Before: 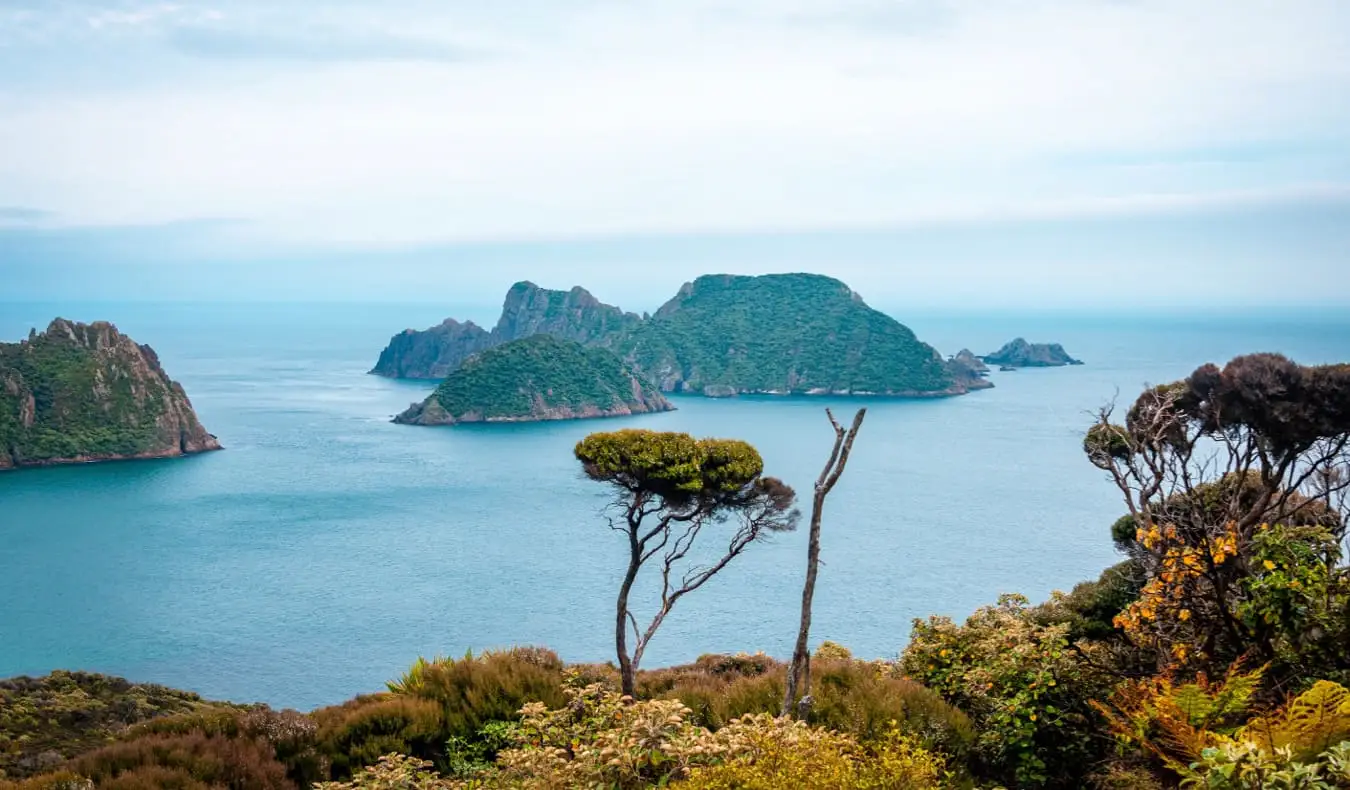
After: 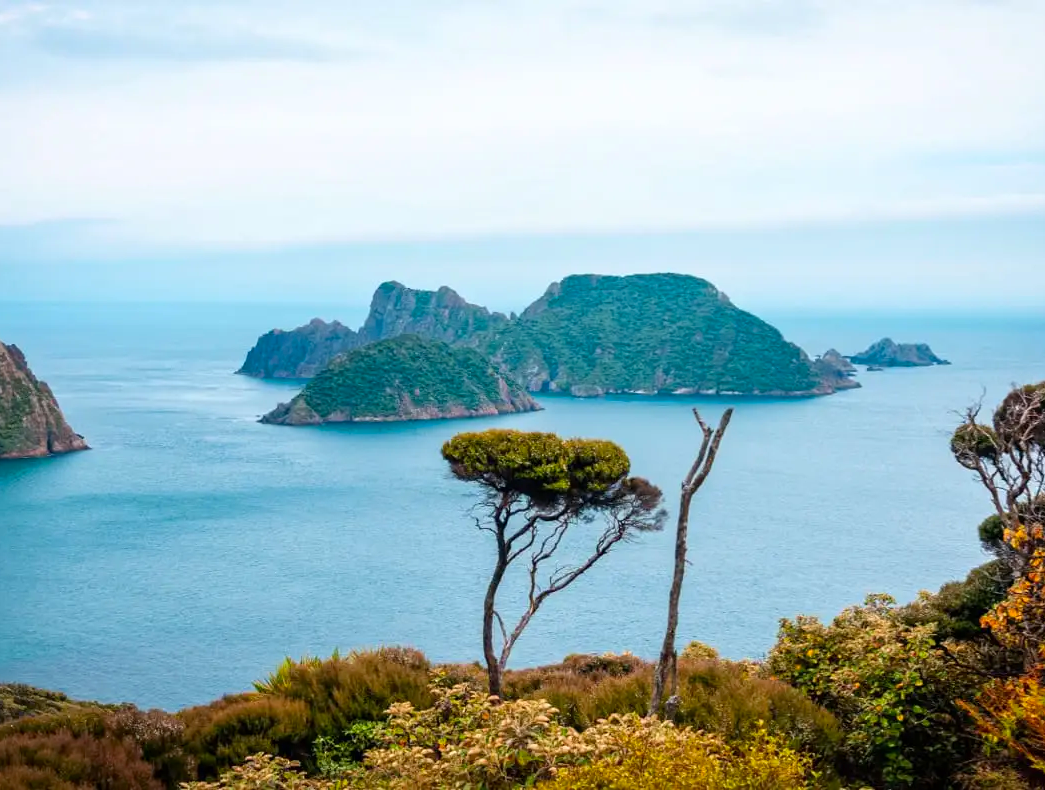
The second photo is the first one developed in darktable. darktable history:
crop: left 9.88%, right 12.664%
contrast brightness saturation: contrast 0.04, saturation 0.16
